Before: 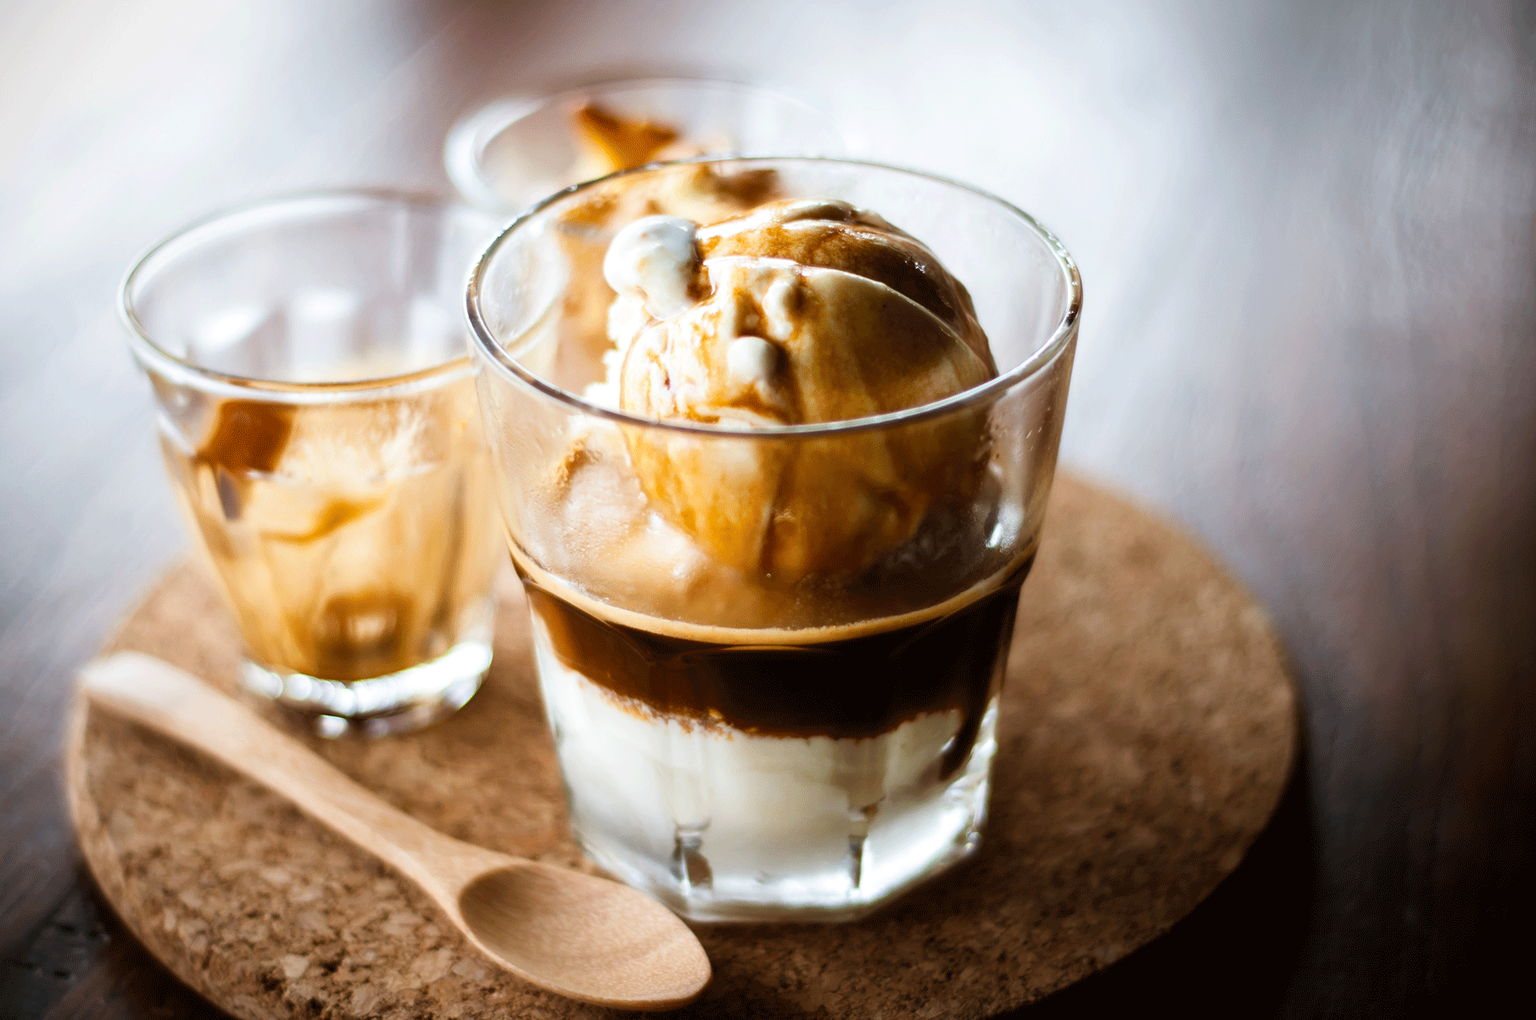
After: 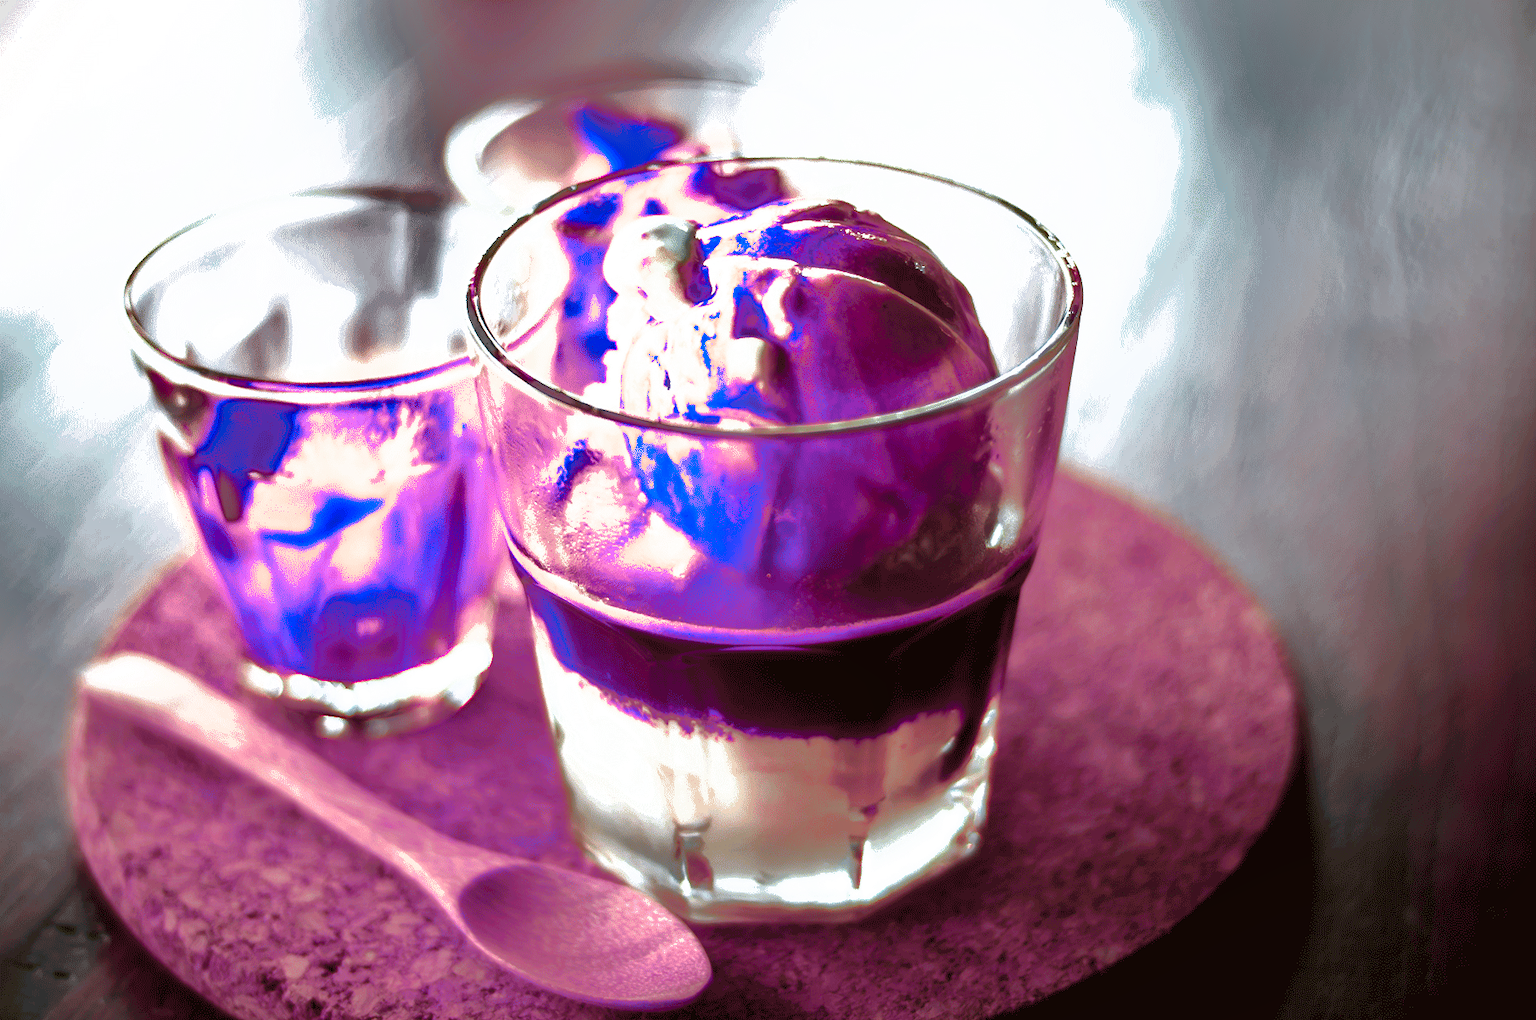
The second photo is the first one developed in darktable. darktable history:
shadows and highlights: shadows 38.43, highlights -74.54
color zones: curves: ch0 [(0.826, 0.353)]; ch1 [(0.242, 0.647) (0.889, 0.342)]; ch2 [(0.246, 0.089) (0.969, 0.068)]
exposure: exposure 0.493 EV, compensate highlight preservation false
